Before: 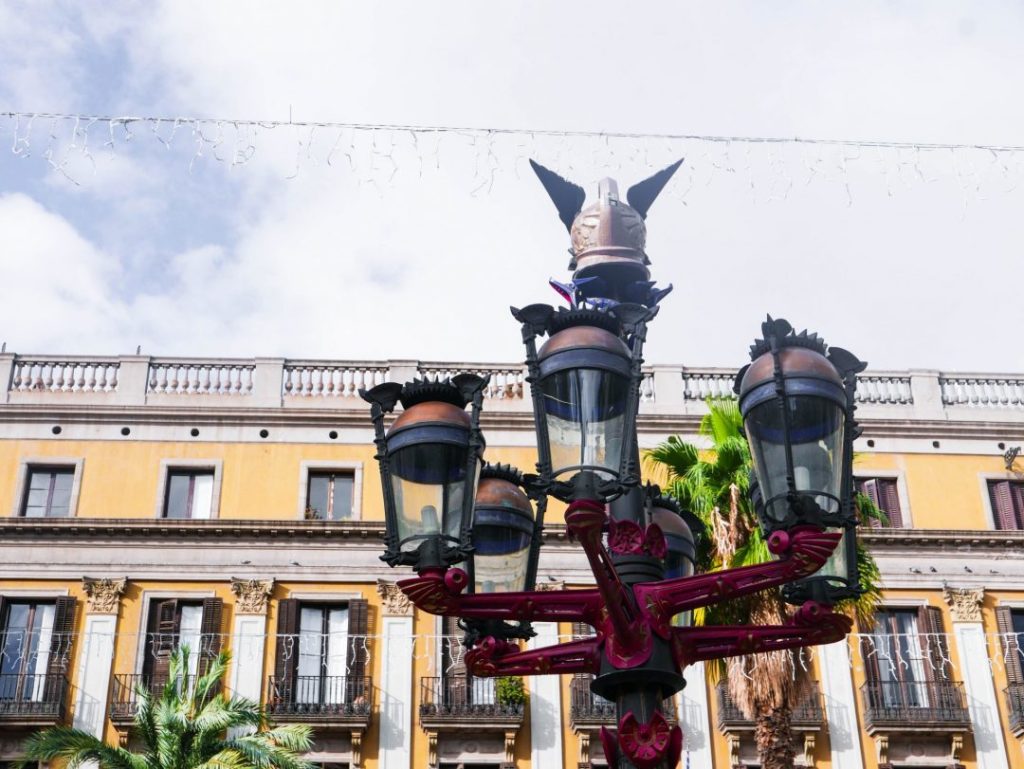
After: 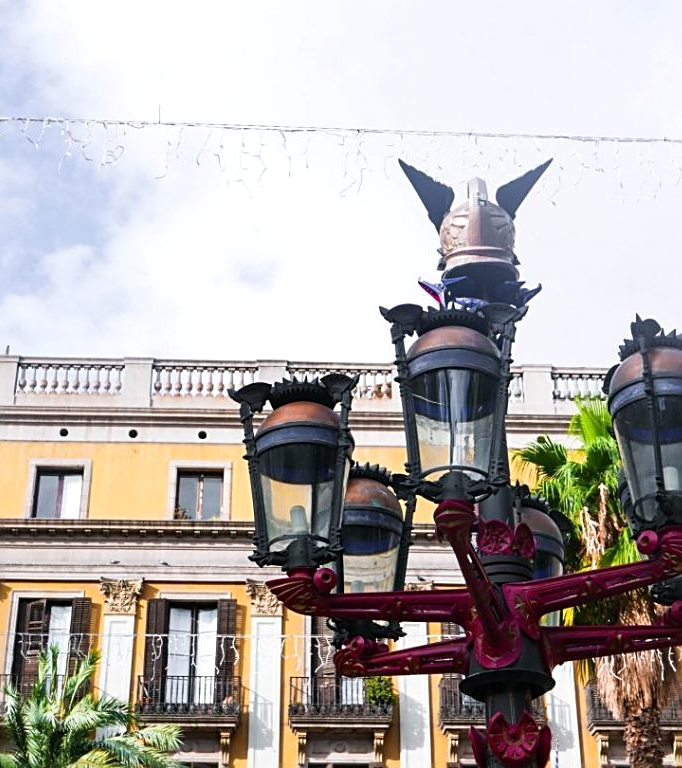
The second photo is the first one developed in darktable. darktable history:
sharpen: on, module defaults
exposure: exposure 0.128 EV, compensate highlight preservation false
crop and rotate: left 12.806%, right 20.538%
color calibration: illuminant same as pipeline (D50), adaptation none (bypass), x 0.333, y 0.333, temperature 5011.05 K
tone equalizer: on, module defaults
